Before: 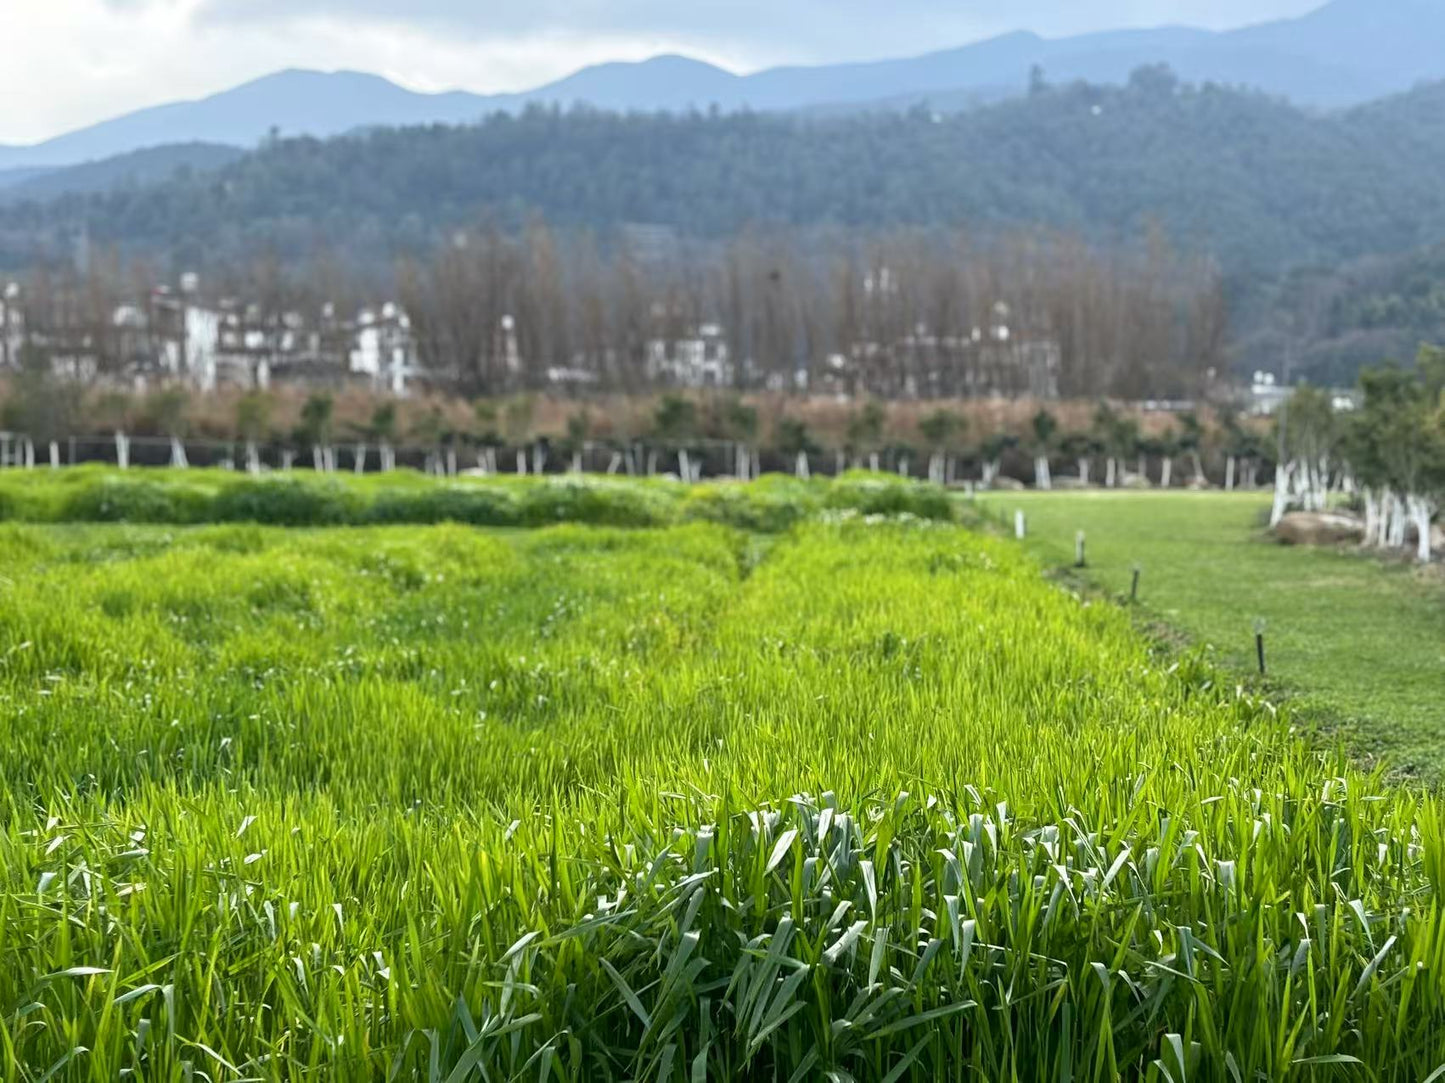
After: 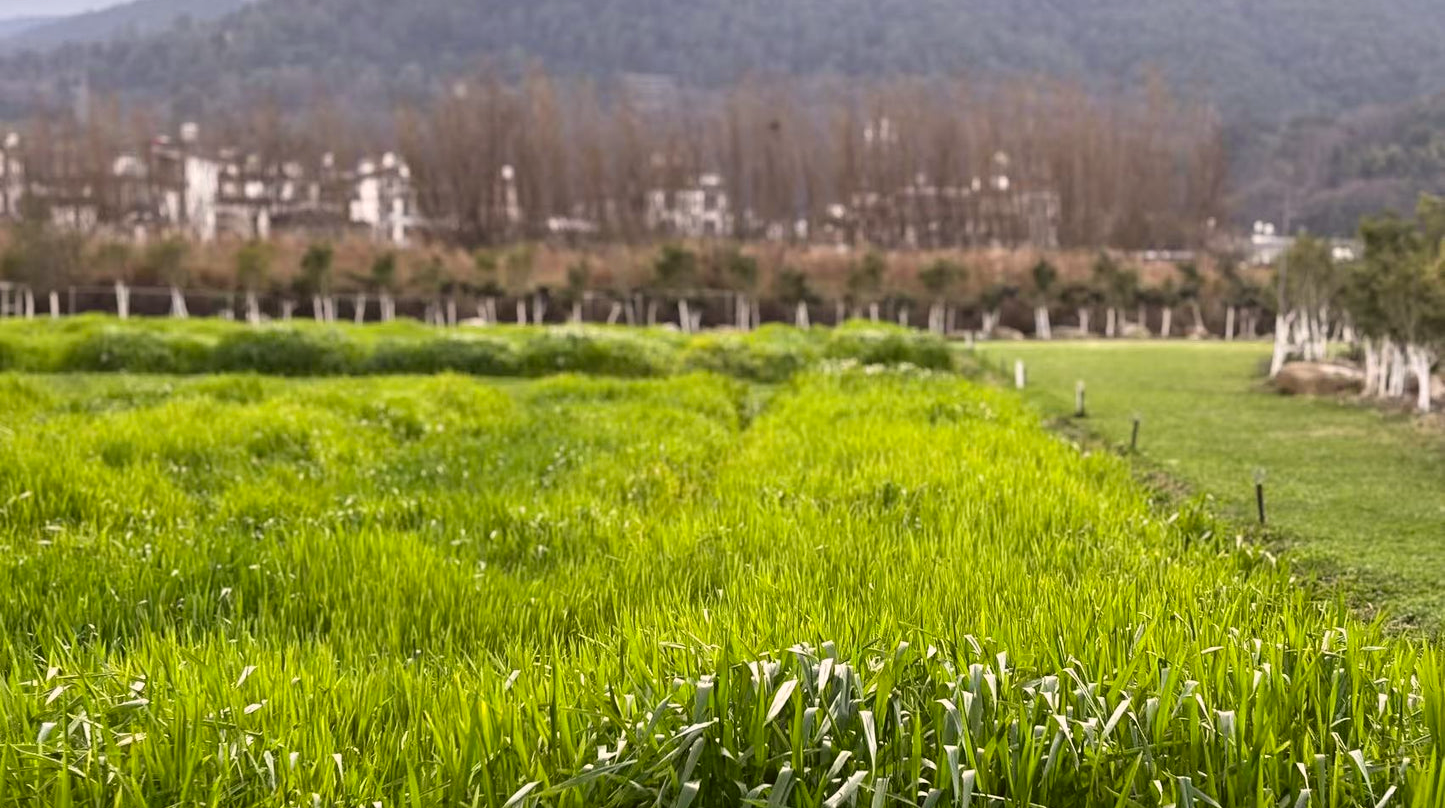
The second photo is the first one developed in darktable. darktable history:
crop: top 13.882%, bottom 11.447%
color correction: highlights a* 10.24, highlights b* 9.7, shadows a* 8.86, shadows b* 7.97, saturation 0.81
tone equalizer: mask exposure compensation -0.495 EV
contrast brightness saturation: contrast 0.091, saturation 0.266
